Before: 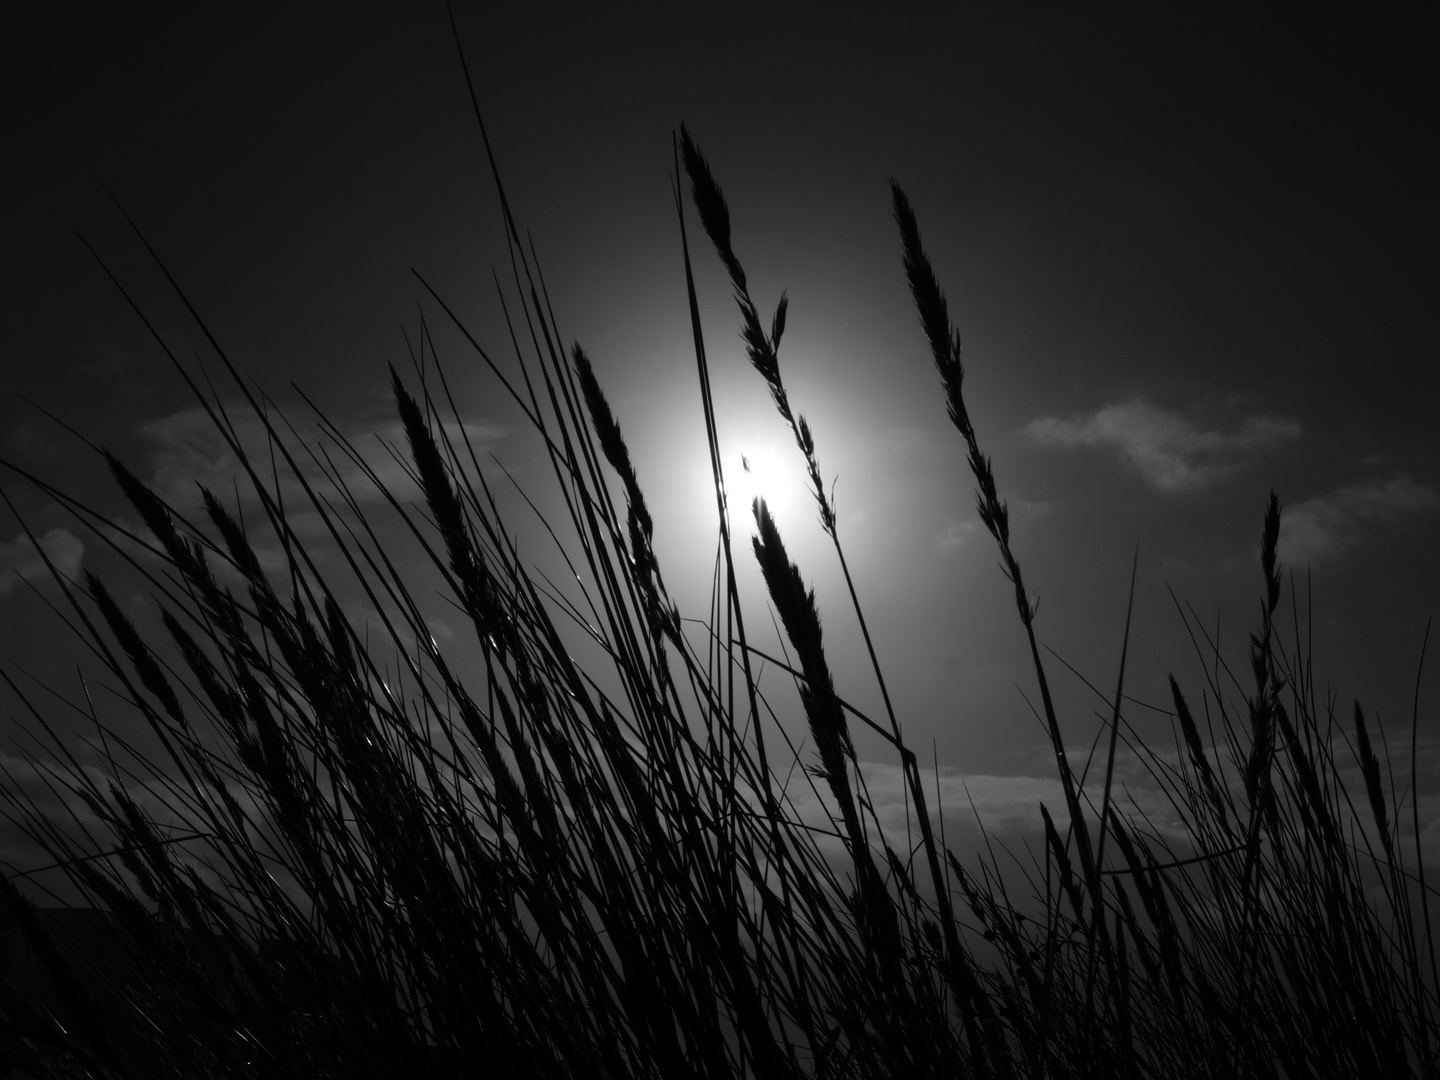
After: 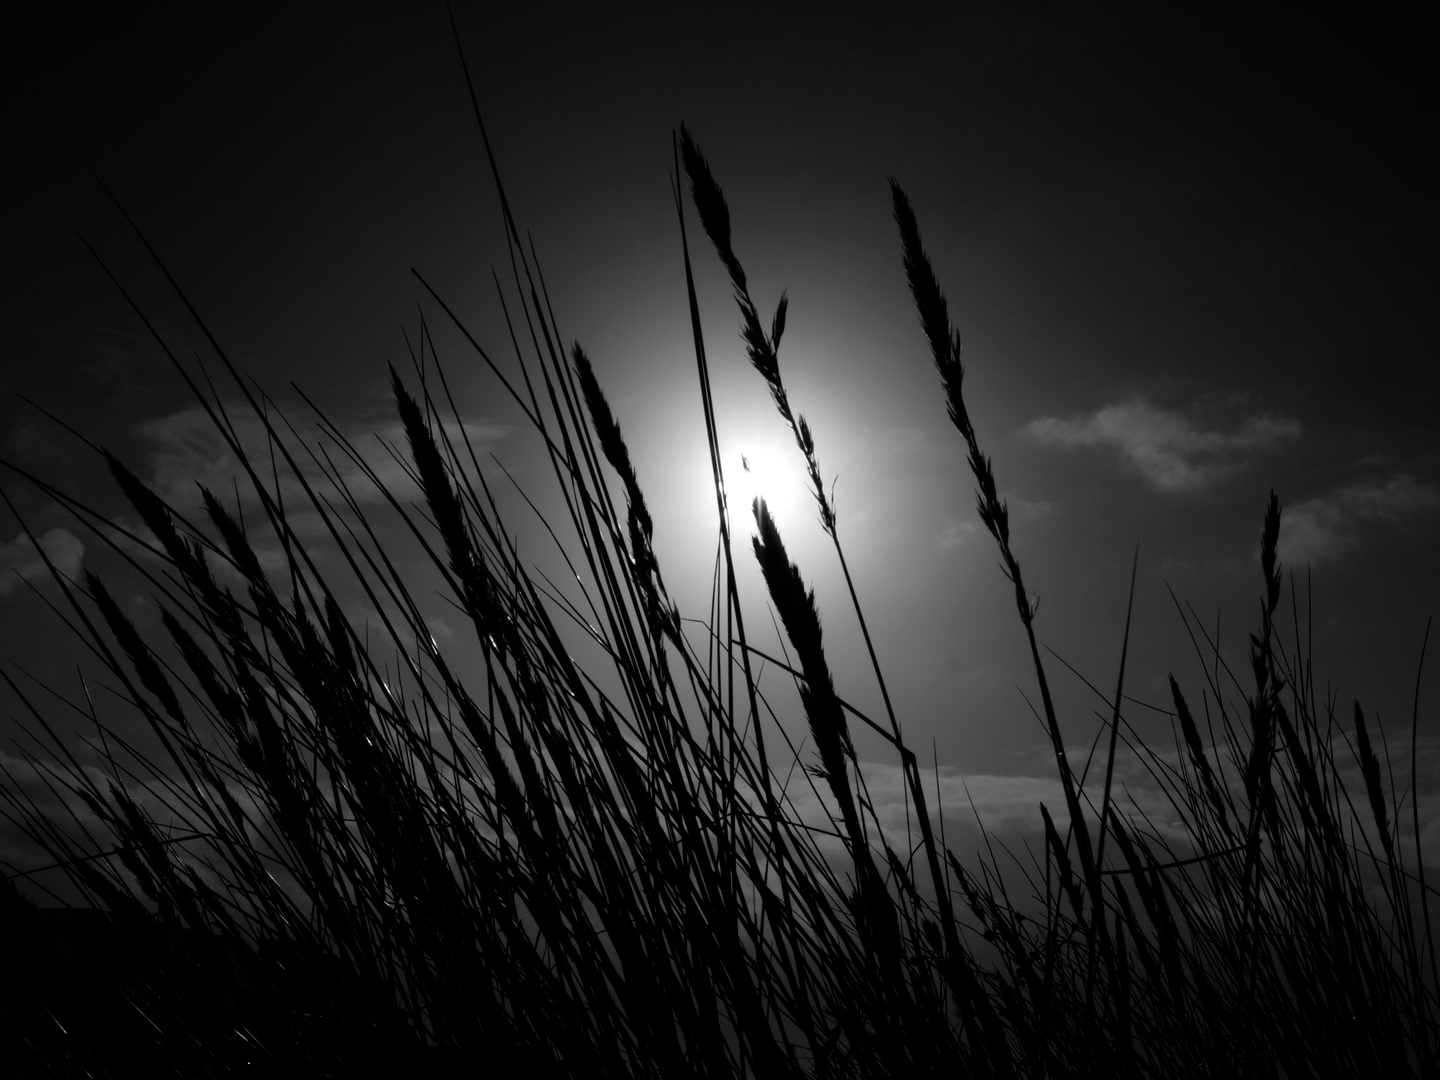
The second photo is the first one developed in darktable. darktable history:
shadows and highlights: shadows 11.1, white point adjustment 1.28, highlights -1.81, soften with gaussian
